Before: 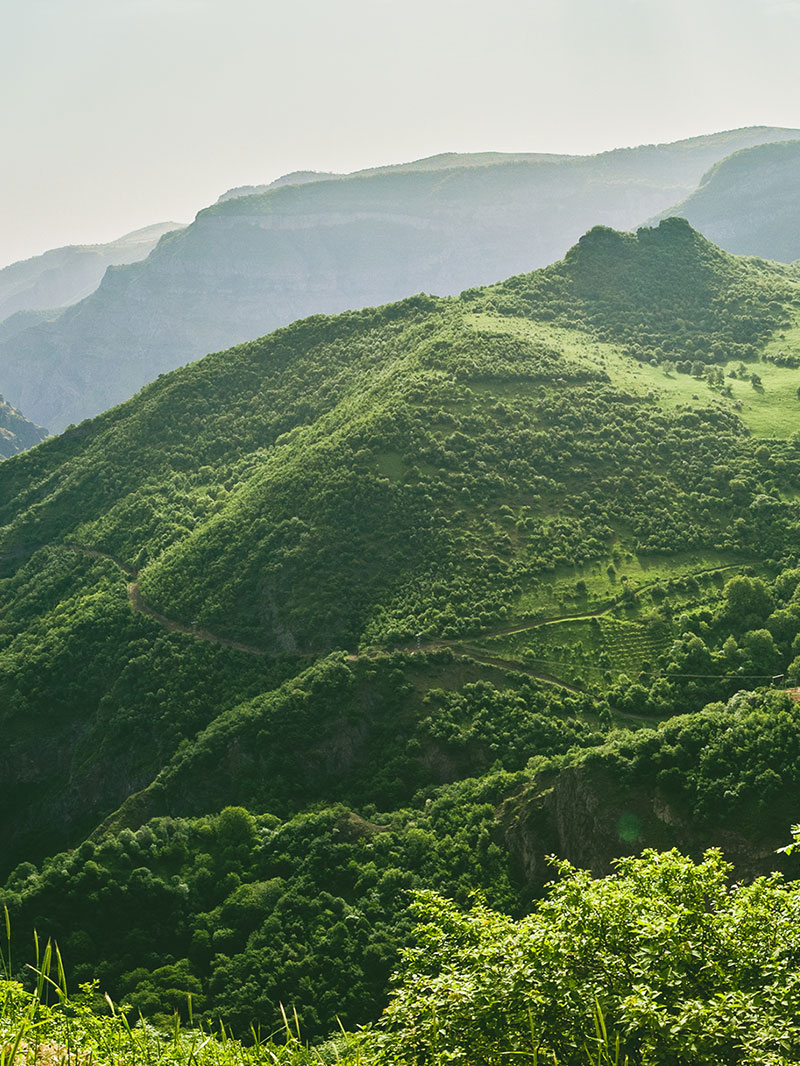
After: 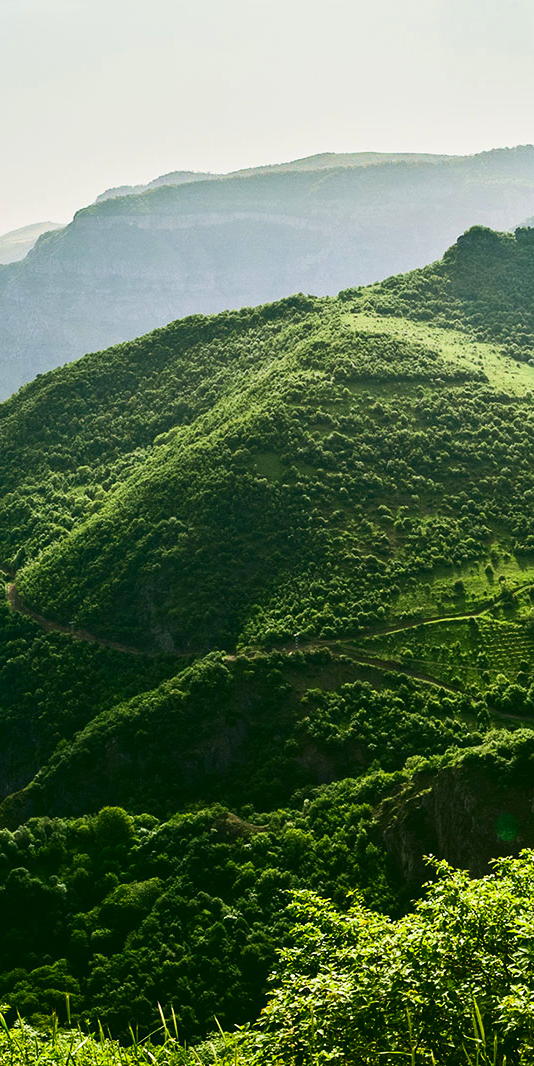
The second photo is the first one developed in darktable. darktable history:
crop and rotate: left 15.284%, right 17.894%
contrast brightness saturation: contrast 0.206, brightness -0.104, saturation 0.213
